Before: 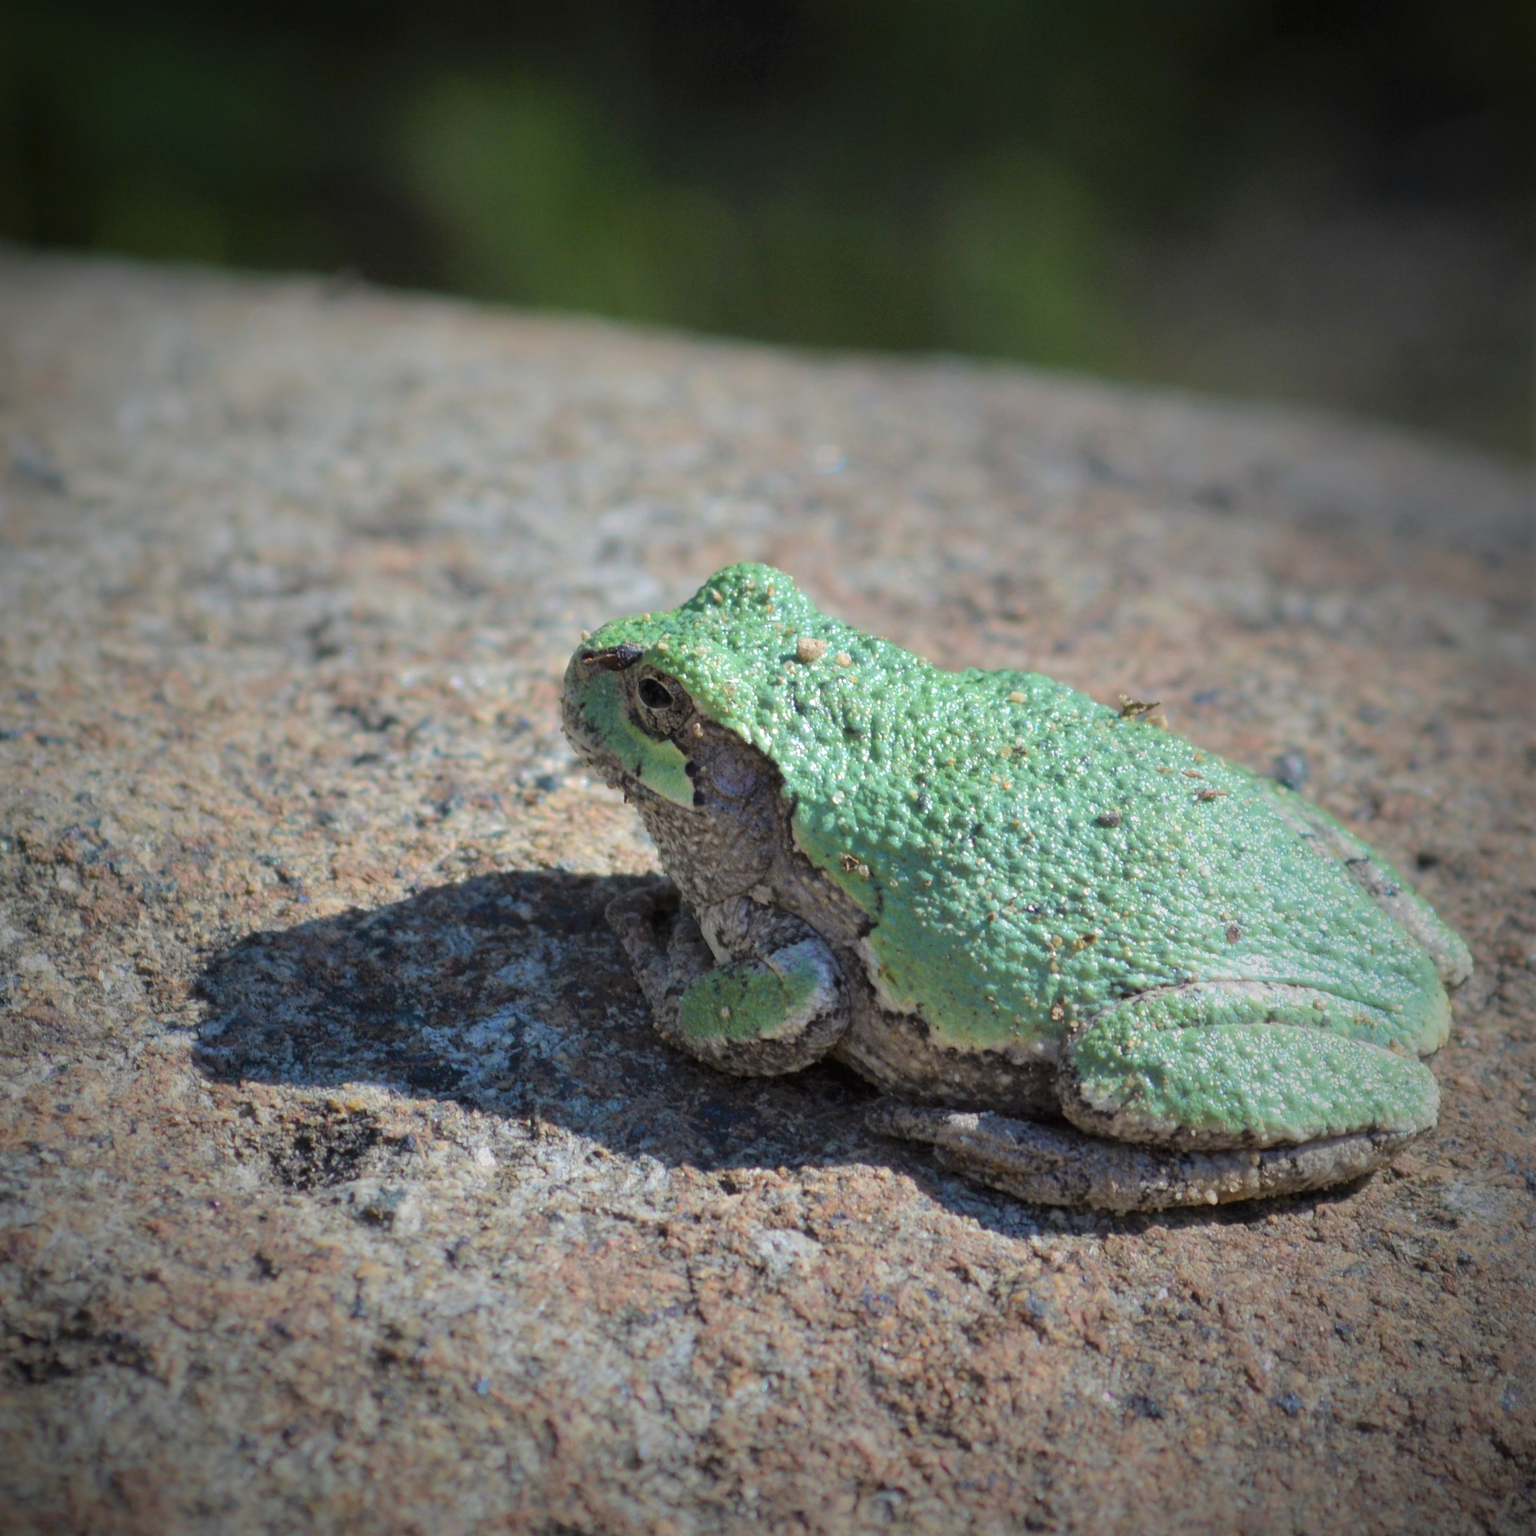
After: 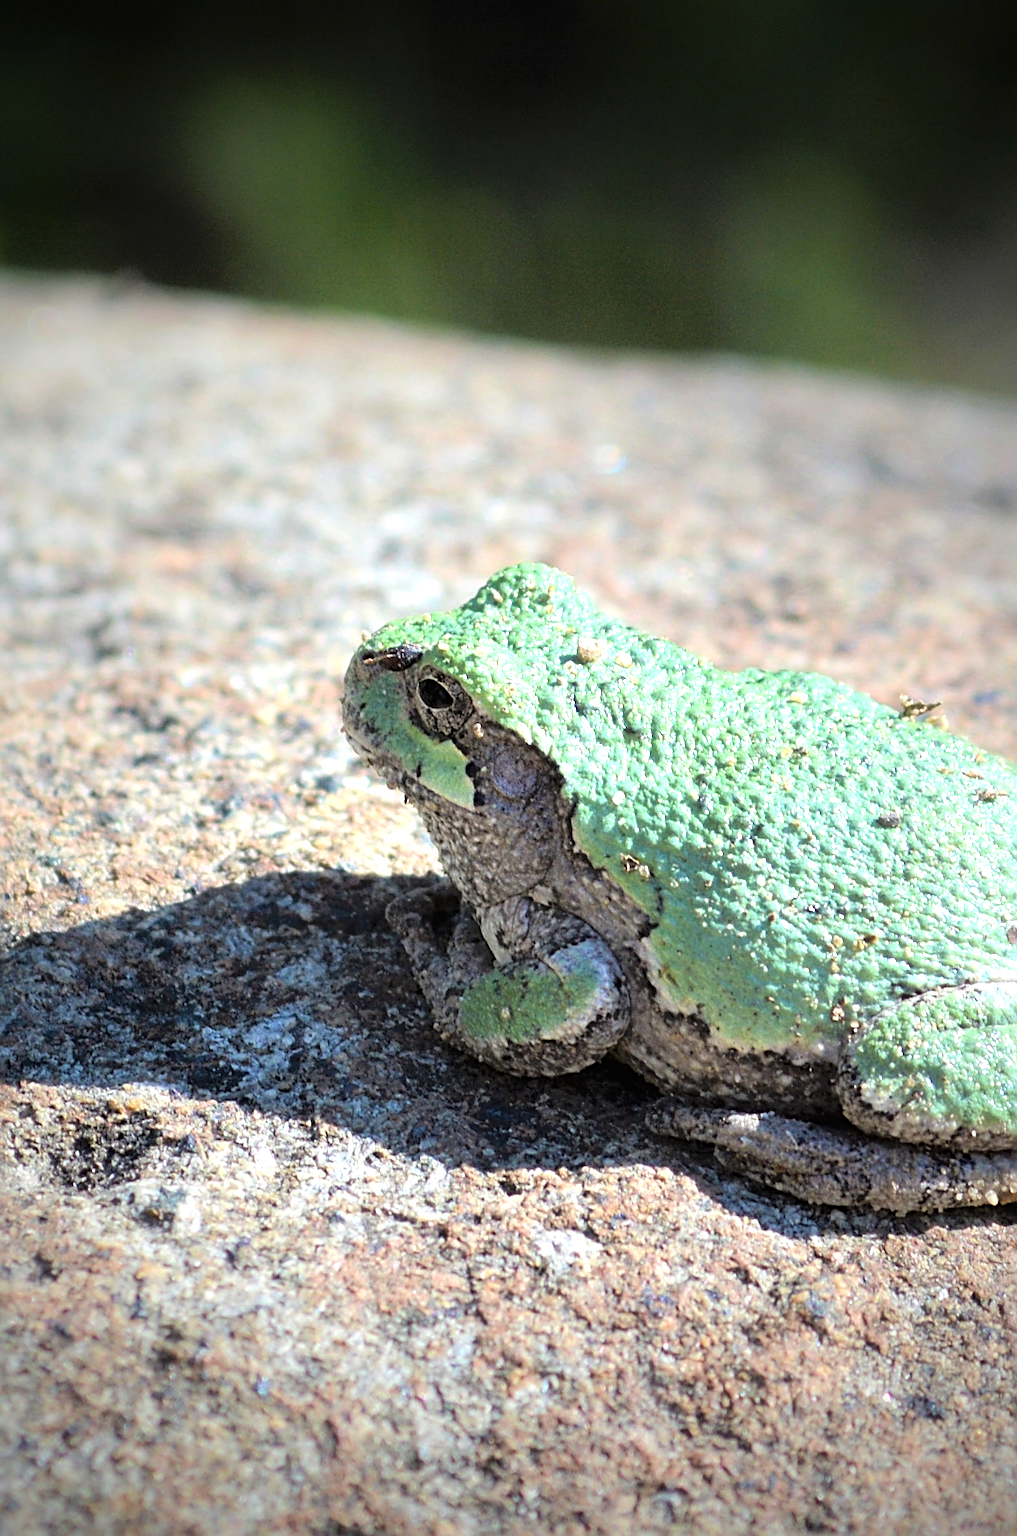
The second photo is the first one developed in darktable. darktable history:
sharpen: radius 3.045, amount 0.771
tone equalizer: -8 EV -1.1 EV, -7 EV -1.04 EV, -6 EV -0.858 EV, -5 EV -0.607 EV, -3 EV 0.579 EV, -2 EV 0.866 EV, -1 EV 1 EV, +0 EV 1.06 EV
crop and rotate: left 14.337%, right 19.394%
